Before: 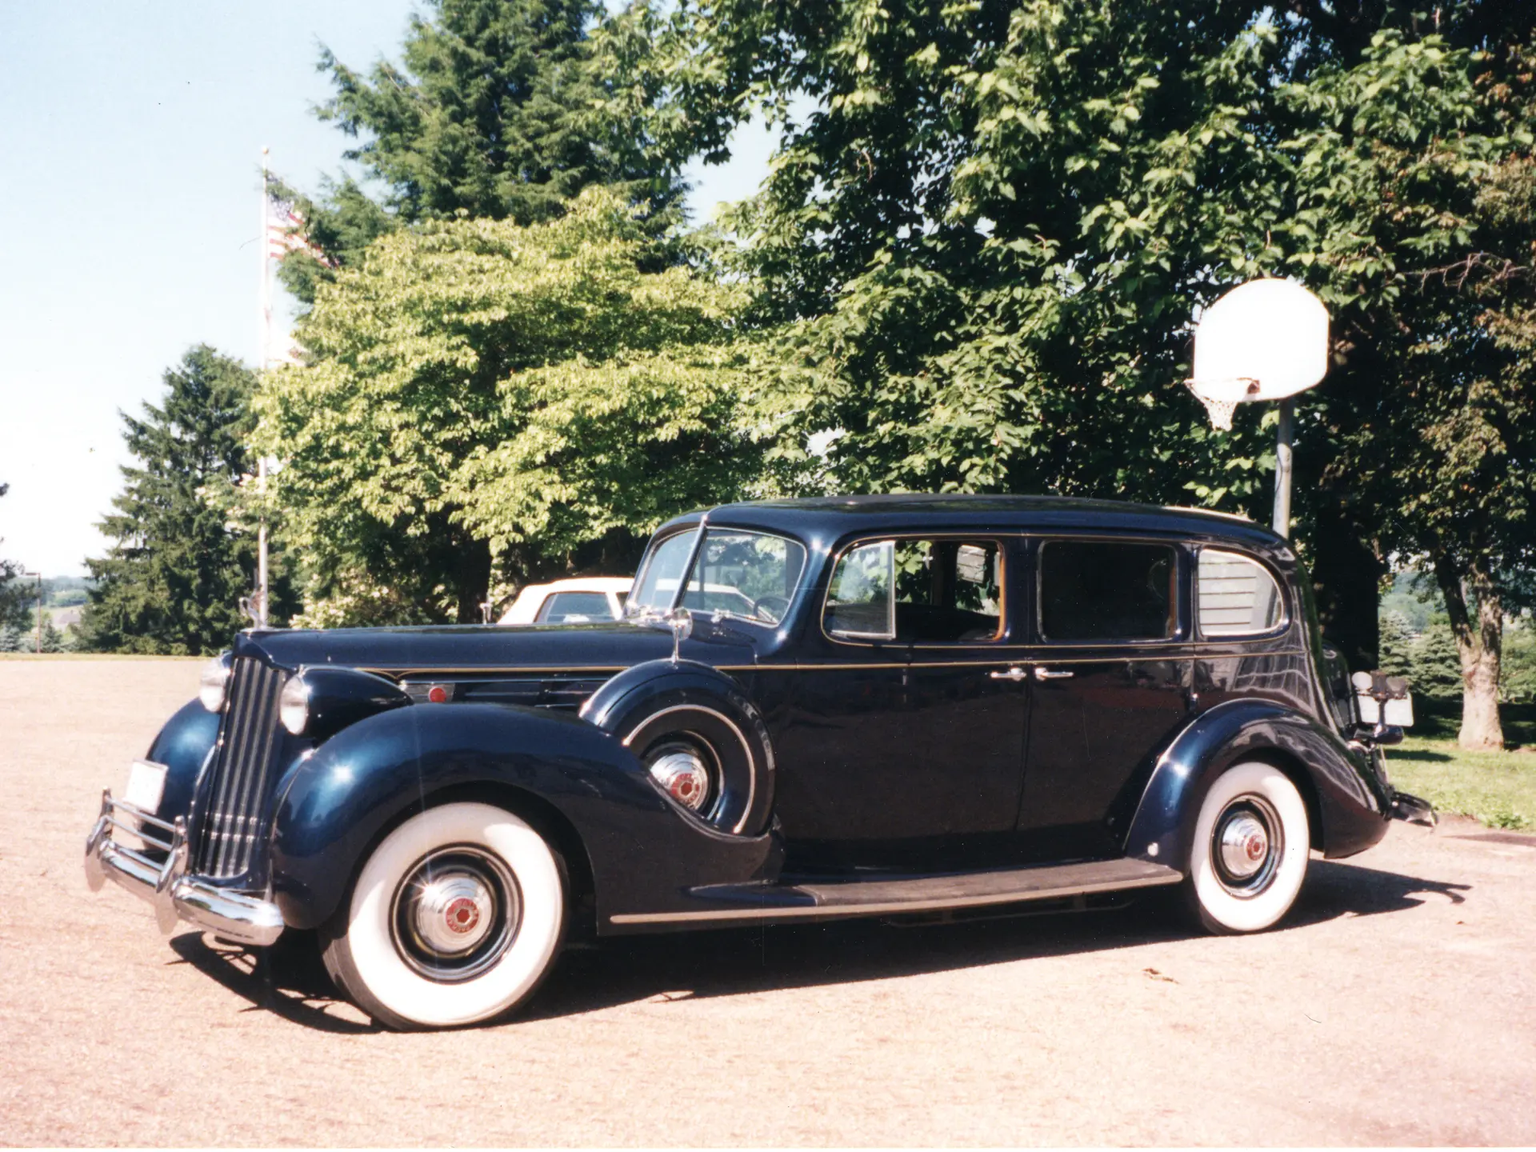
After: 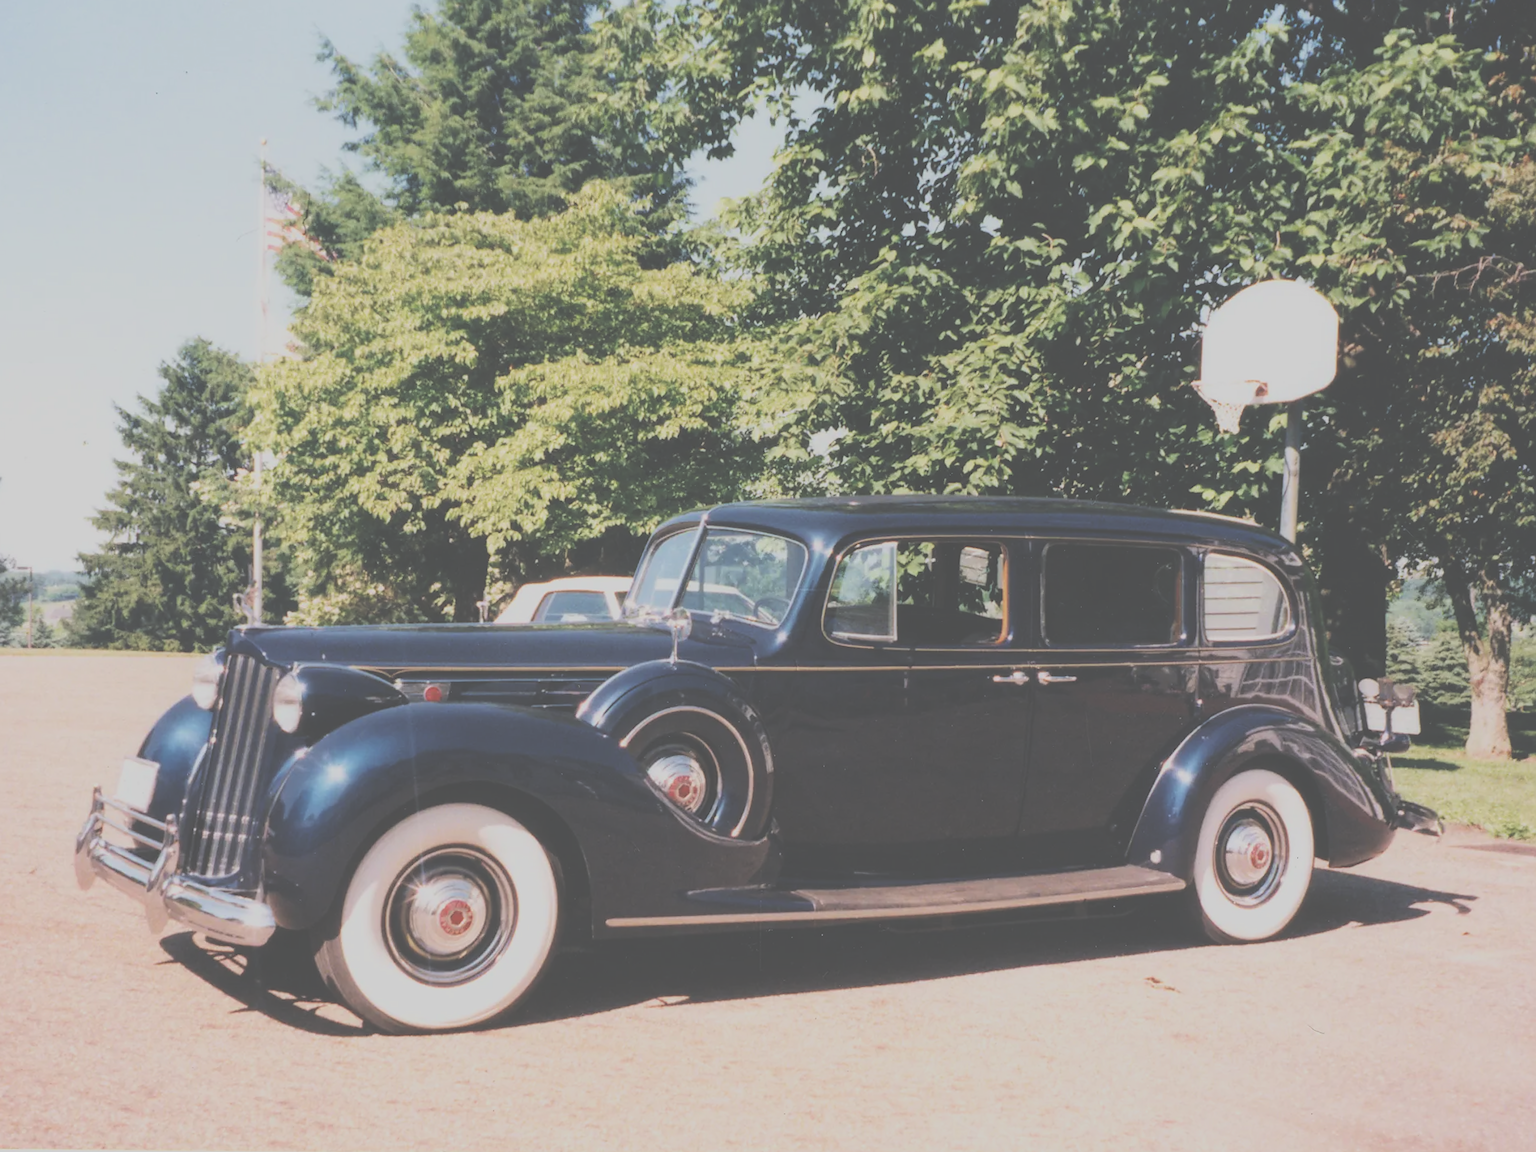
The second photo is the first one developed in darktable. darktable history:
exposure: black level correction -0.087, compensate highlight preservation false
crop and rotate: angle -0.5°
sharpen: radius 1
filmic rgb: black relative exposure -7.15 EV, white relative exposure 5.36 EV, hardness 3.02, color science v6 (2022)
local contrast: mode bilateral grid, contrast 15, coarseness 36, detail 105%, midtone range 0.2
